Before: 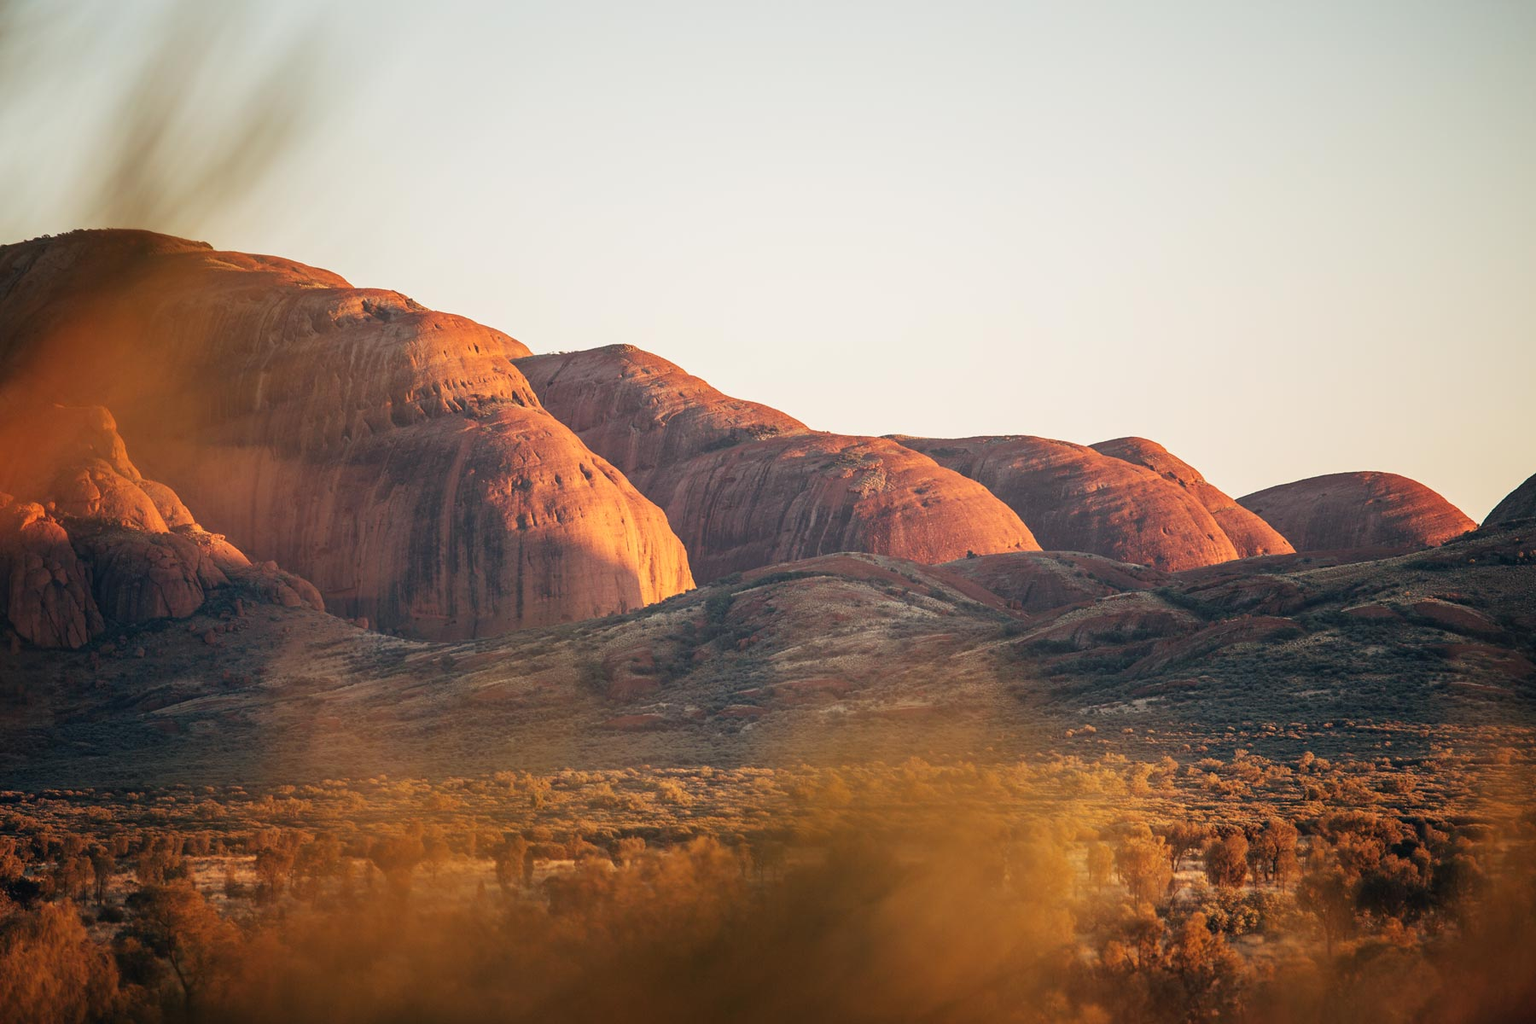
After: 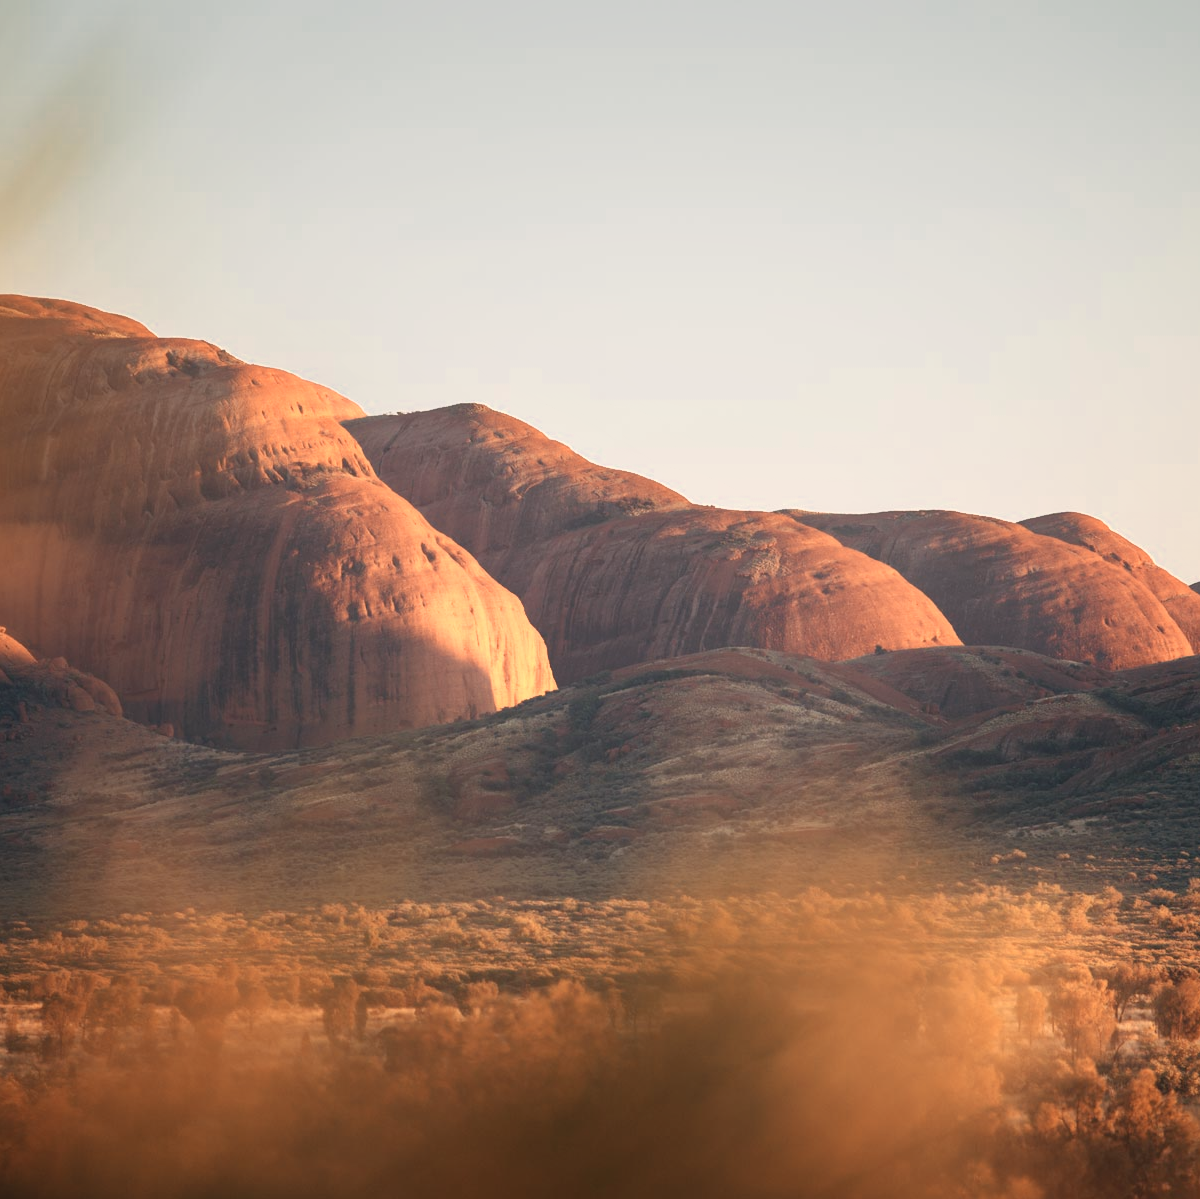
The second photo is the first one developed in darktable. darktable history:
contrast equalizer: y [[0.6 ×6], [0.55 ×6], [0 ×6], [0 ×6], [0 ×6]], mix -0.988
shadows and highlights: shadows -20.17, white point adjustment -1.94, highlights -35.11
crop and rotate: left 14.368%, right 18.948%
color zones: curves: ch0 [(0.018, 0.548) (0.224, 0.64) (0.425, 0.447) (0.675, 0.575) (0.732, 0.579)]; ch1 [(0.066, 0.487) (0.25, 0.5) (0.404, 0.43) (0.75, 0.421) (0.956, 0.421)]; ch2 [(0.044, 0.561) (0.215, 0.465) (0.399, 0.544) (0.465, 0.548) (0.614, 0.447) (0.724, 0.43) (0.882, 0.623) (0.956, 0.632)]
